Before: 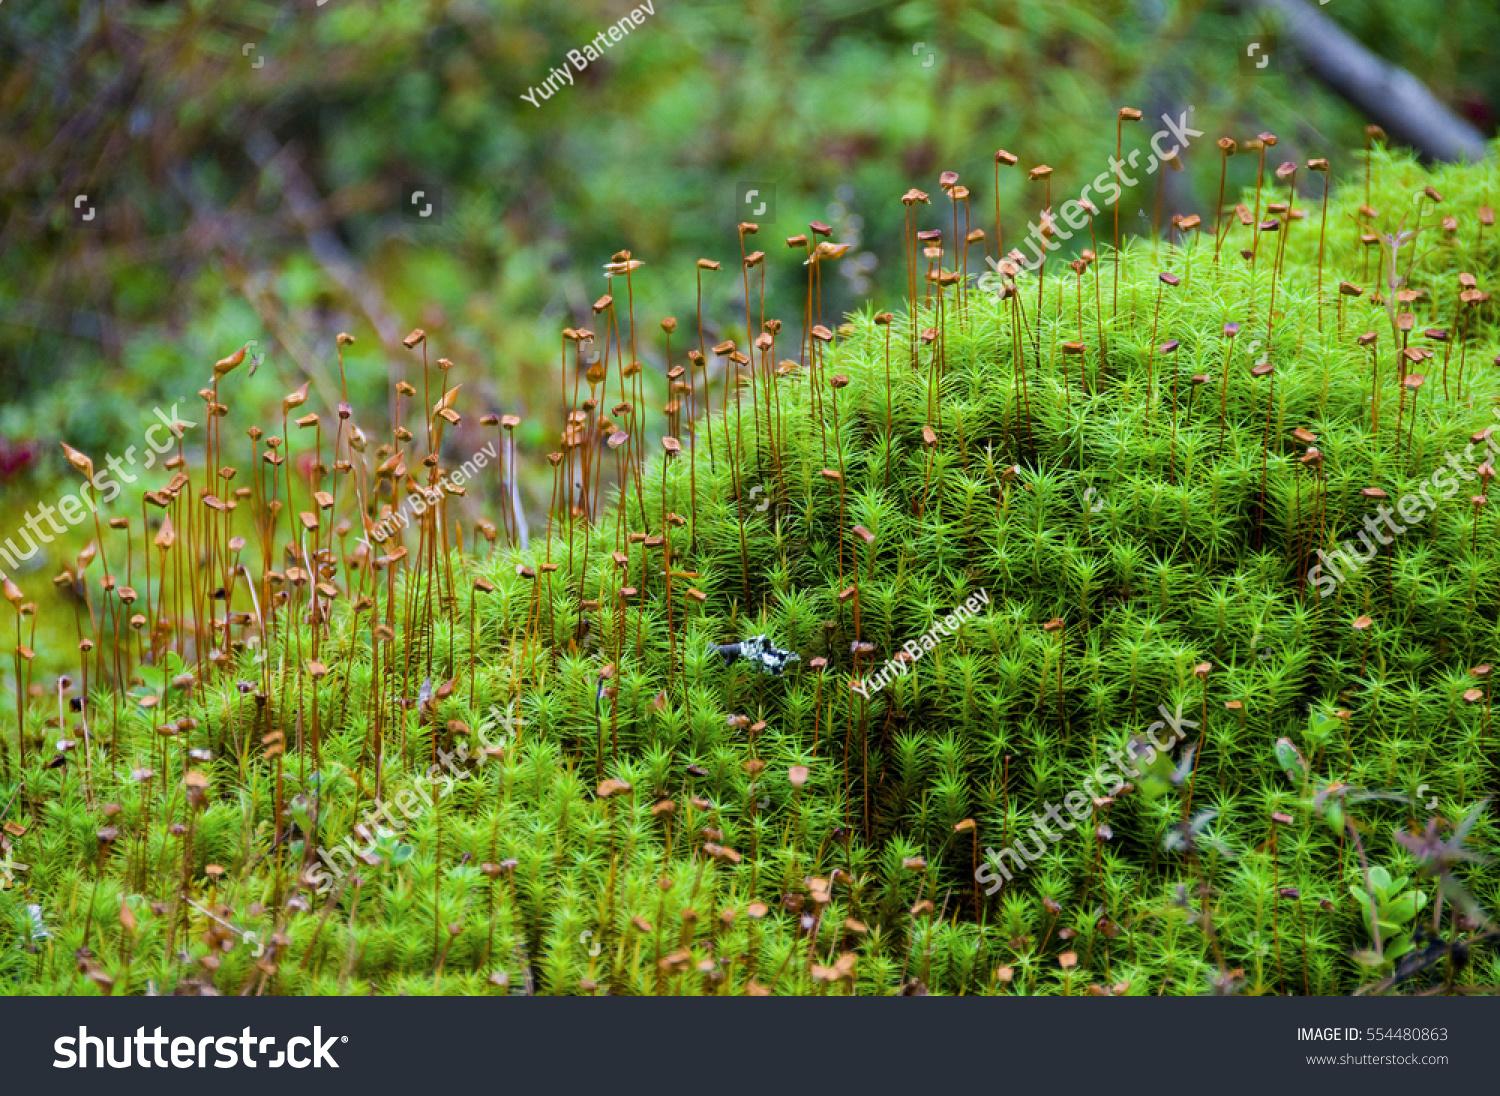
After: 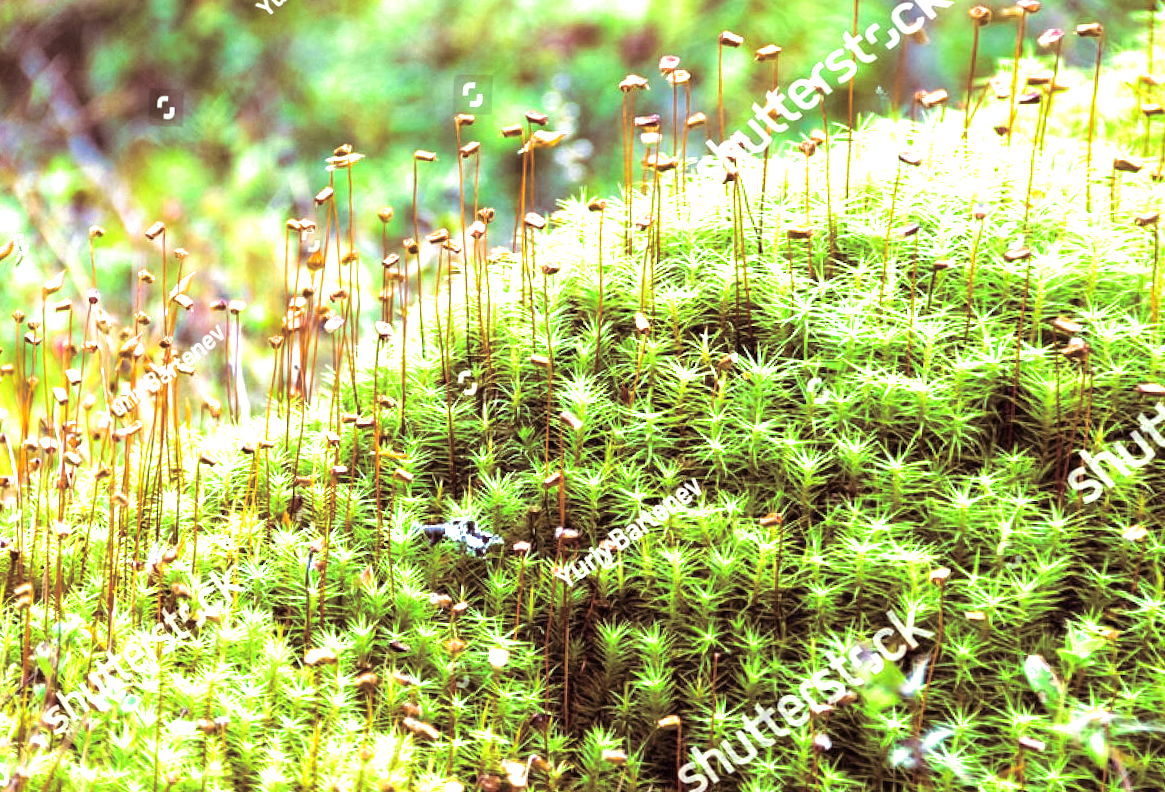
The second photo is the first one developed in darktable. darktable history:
exposure: black level correction 0, exposure 1.675 EV, compensate exposure bias true, compensate highlight preservation false
rotate and perspective: rotation 1.69°, lens shift (vertical) -0.023, lens shift (horizontal) -0.291, crop left 0.025, crop right 0.988, crop top 0.092, crop bottom 0.842
split-toning: on, module defaults
crop: left 11.225%, top 5.381%, right 9.565%, bottom 10.314%
